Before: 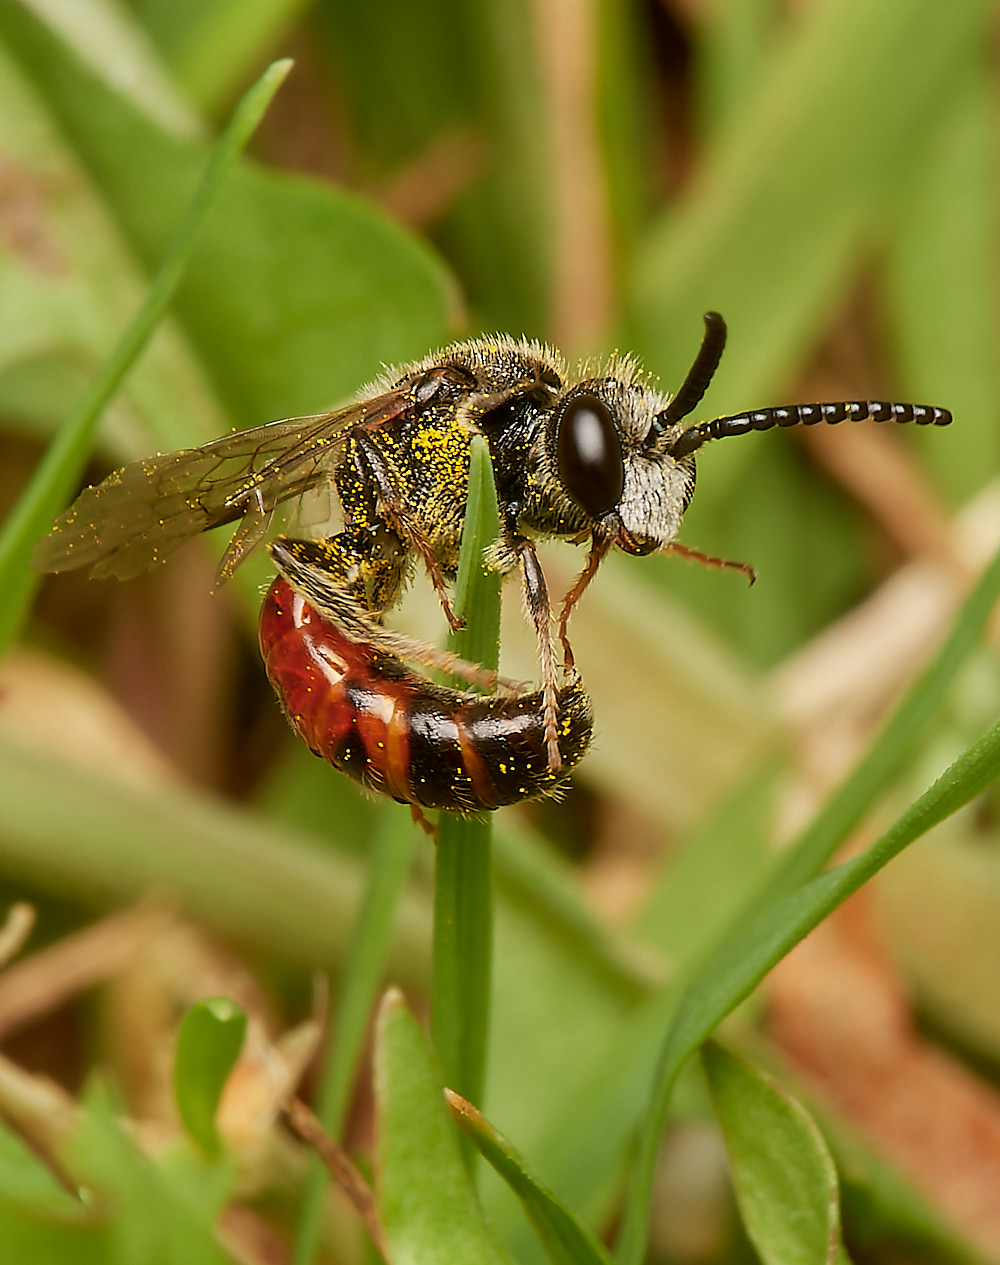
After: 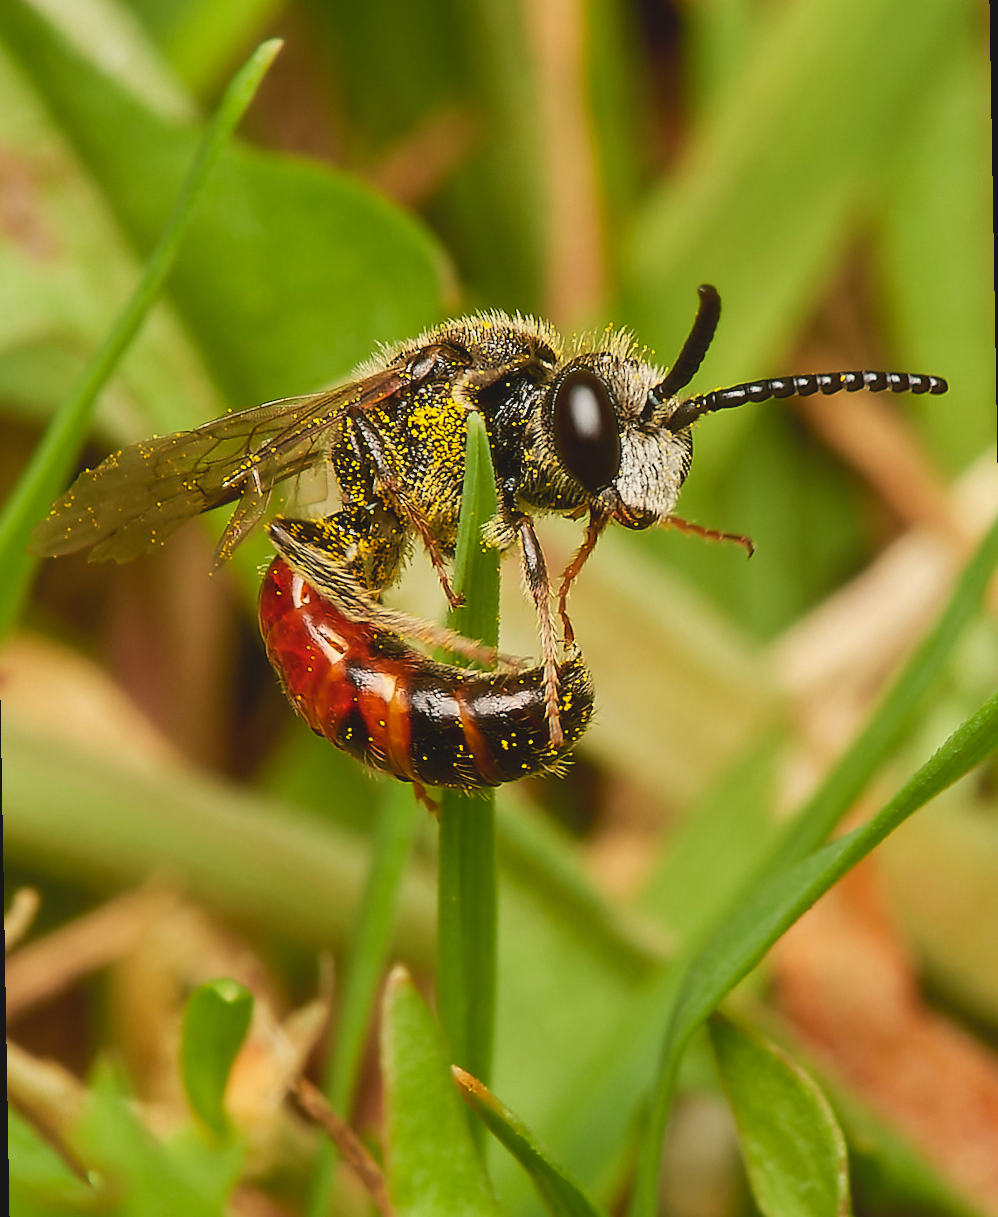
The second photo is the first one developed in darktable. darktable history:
lowpass: radius 0.1, contrast 0.85, saturation 1.1, unbound 0
rotate and perspective: rotation -1°, crop left 0.011, crop right 0.989, crop top 0.025, crop bottom 0.975
tone equalizer: -8 EV -0.417 EV, -7 EV -0.389 EV, -6 EV -0.333 EV, -5 EV -0.222 EV, -3 EV 0.222 EV, -2 EV 0.333 EV, -1 EV 0.389 EV, +0 EV 0.417 EV, edges refinement/feathering 500, mask exposure compensation -1.57 EV, preserve details no
